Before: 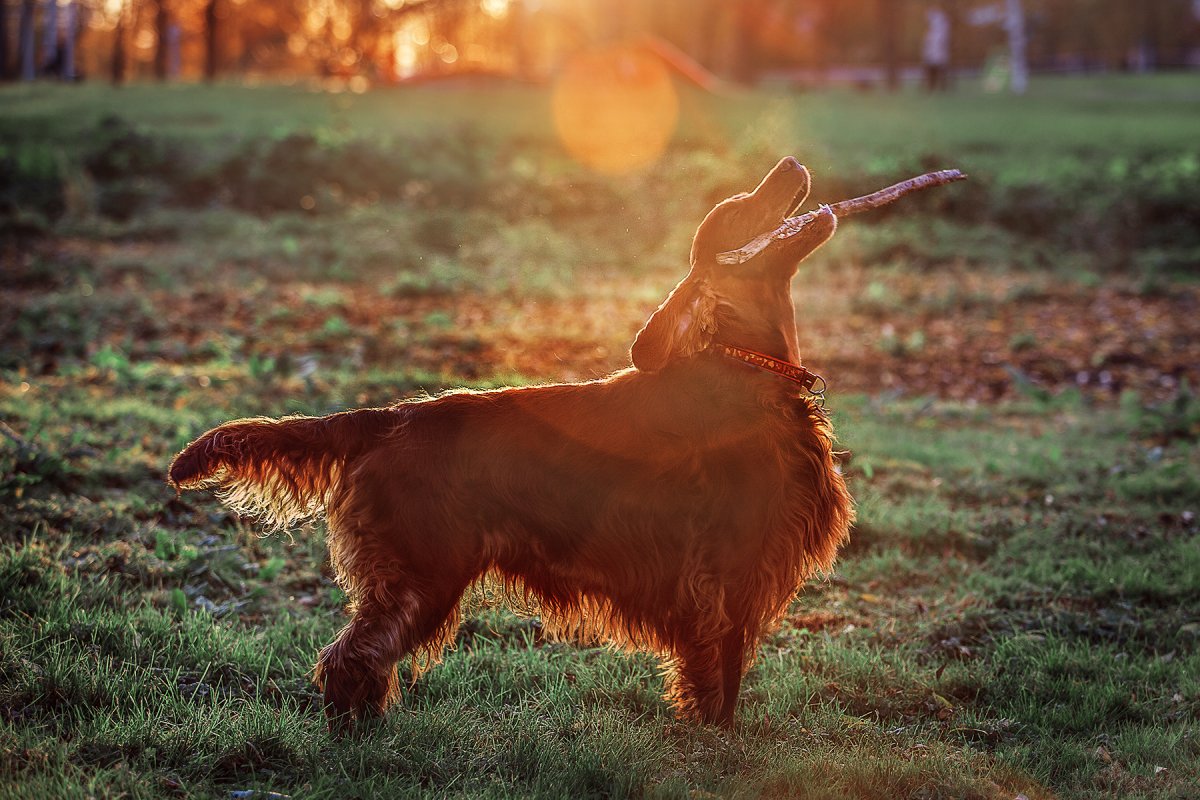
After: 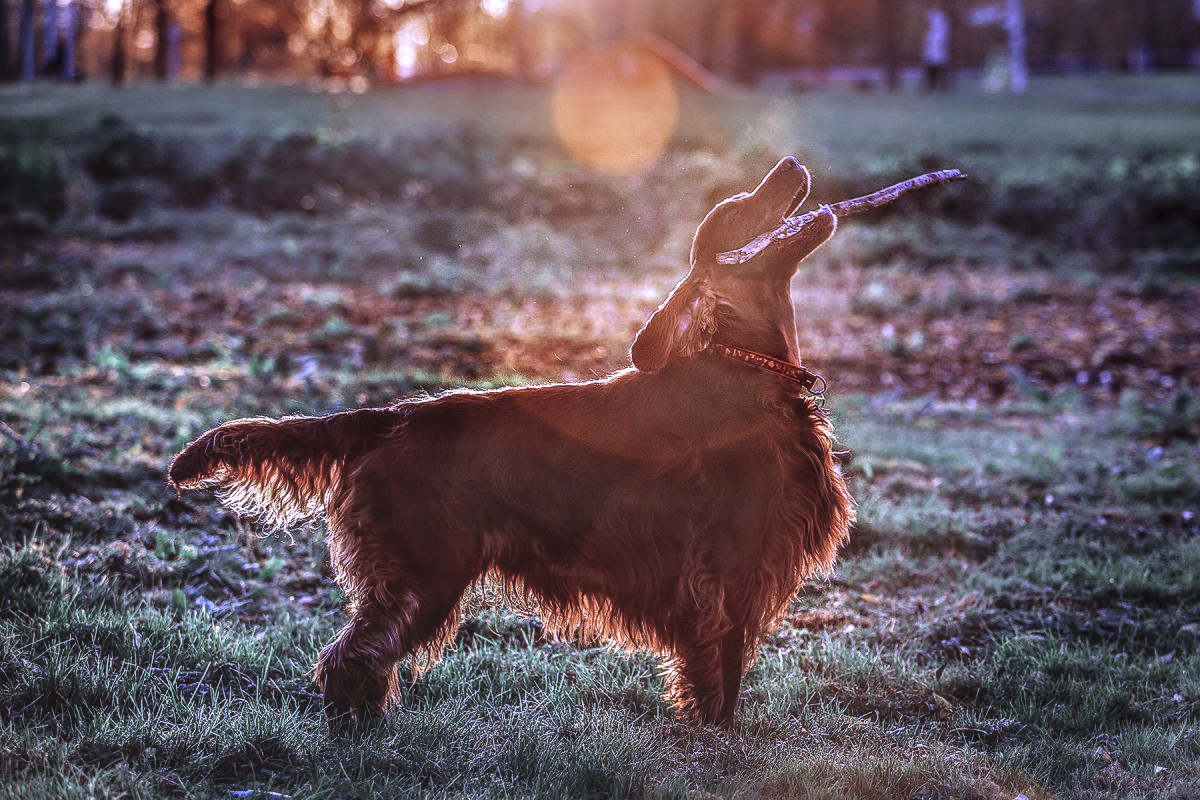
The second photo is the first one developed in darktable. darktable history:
graduated density: on, module defaults
local contrast: highlights 19%, detail 186%
white balance: red 0.98, blue 1.61
exposure: black level correction -0.025, exposure -0.117 EV, compensate highlight preservation false
